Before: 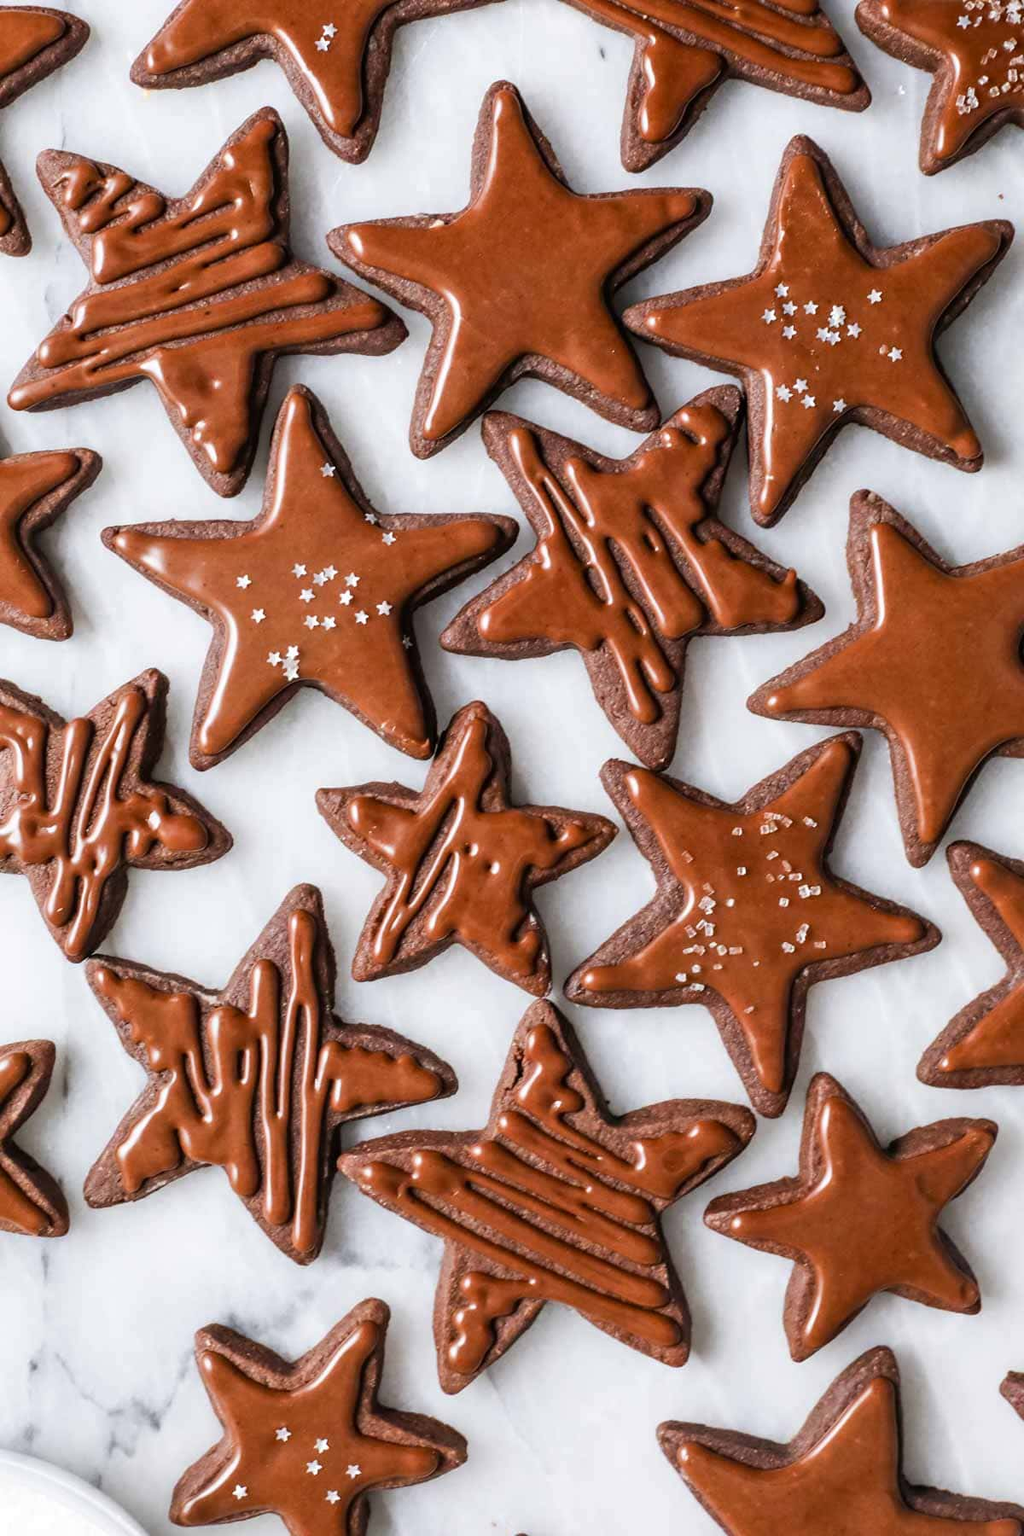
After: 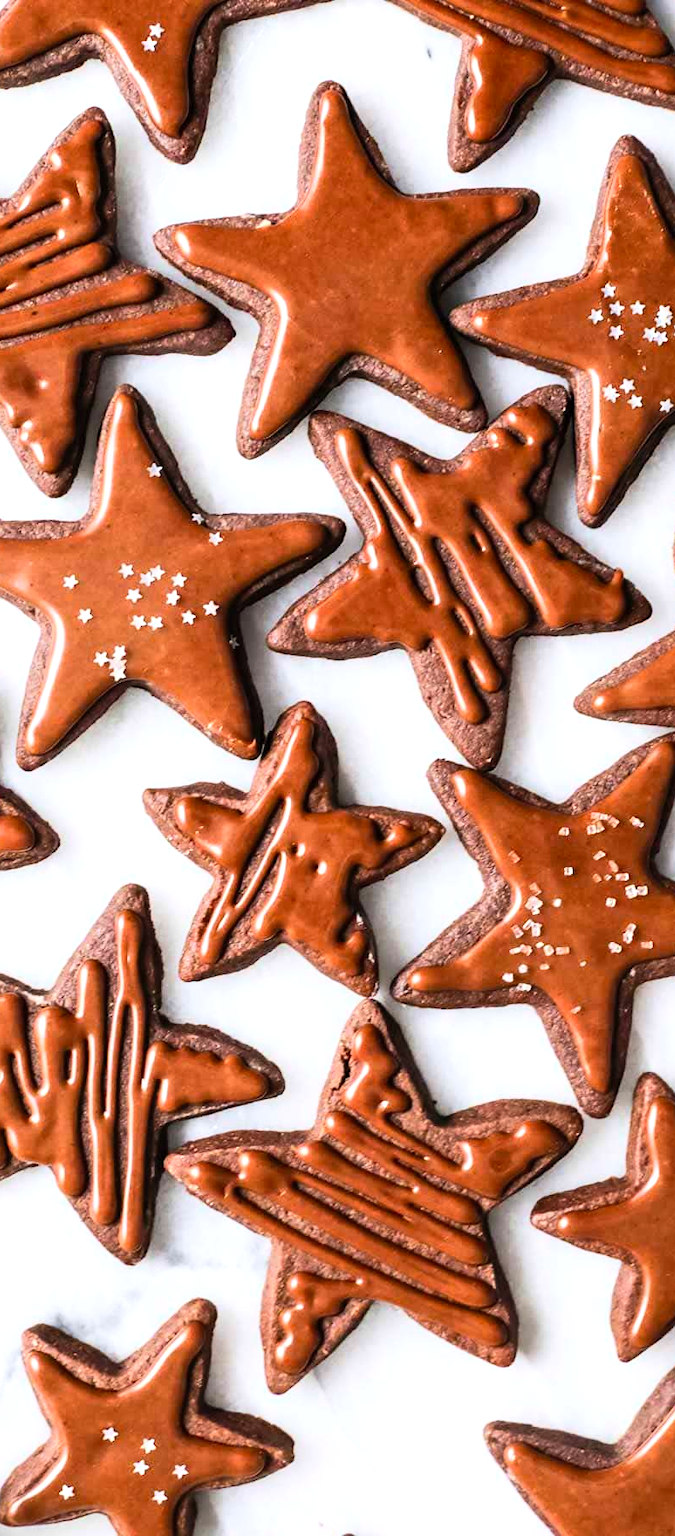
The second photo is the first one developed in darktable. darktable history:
tone equalizer: -8 EV -0.445 EV, -7 EV -0.414 EV, -6 EV -0.344 EV, -5 EV -0.2 EV, -3 EV 0.193 EV, -2 EV 0.324 EV, -1 EV 0.393 EV, +0 EV 0.435 EV, edges refinement/feathering 500, mask exposure compensation -1.57 EV, preserve details no
crop: left 16.984%, right 16.991%
contrast brightness saturation: contrast 0.205, brightness 0.159, saturation 0.222
exposure: black level correction 0.001, compensate highlight preservation false
